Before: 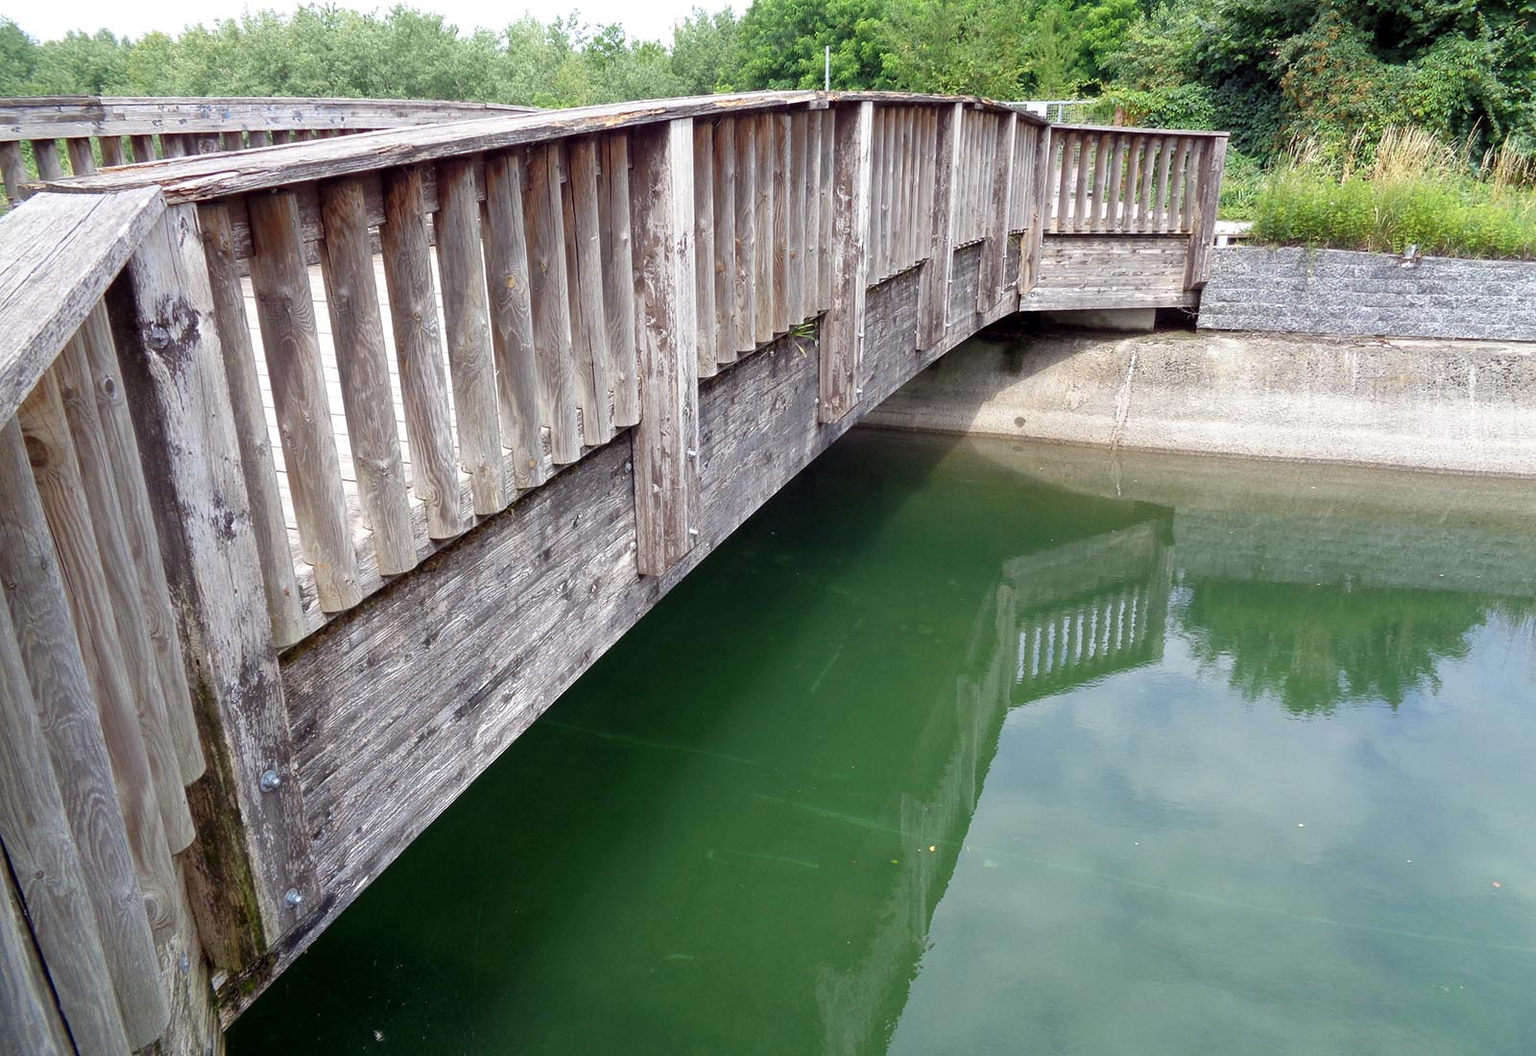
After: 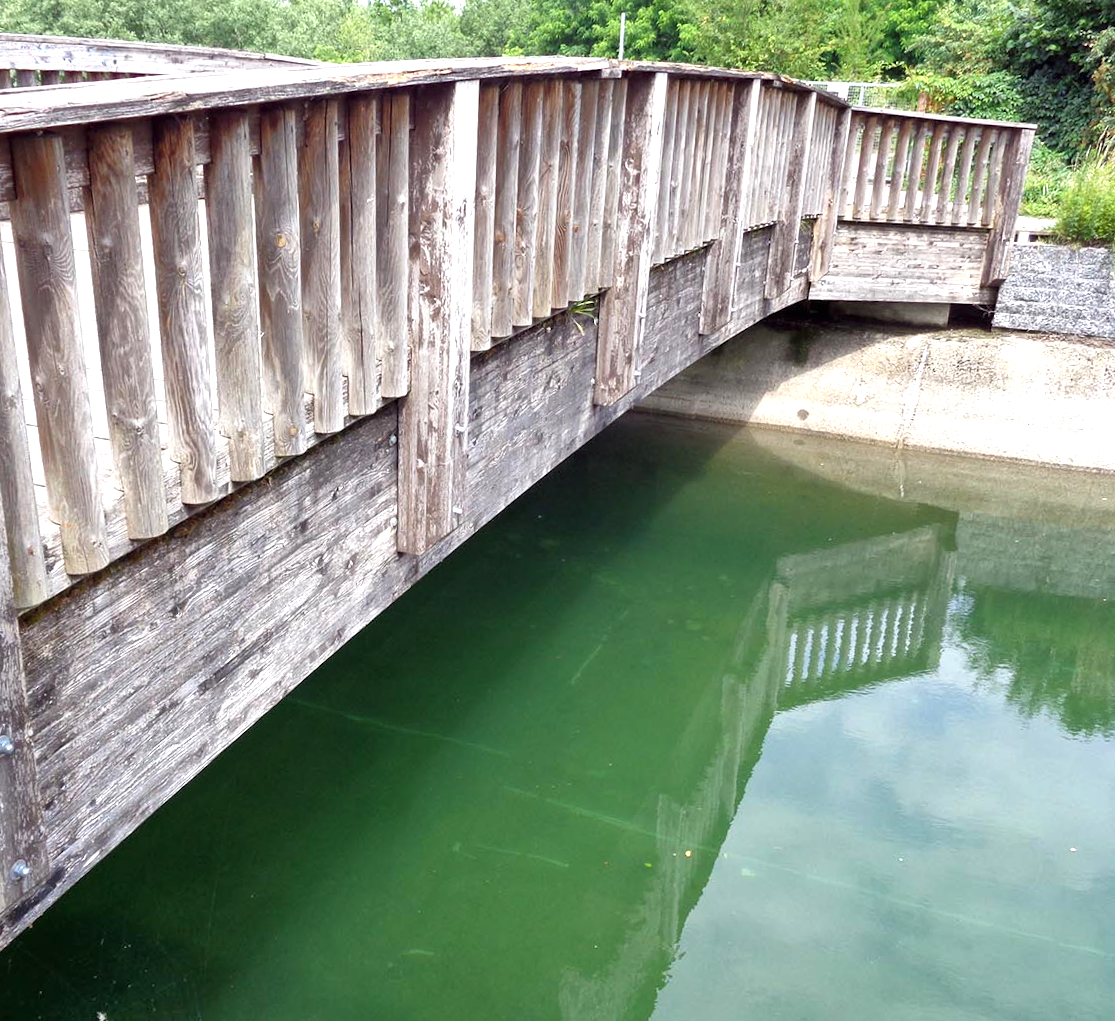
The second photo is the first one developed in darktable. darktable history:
crop and rotate: angle -3.04°, left 14.055%, top 0.033%, right 10.939%, bottom 0.032%
exposure: black level correction 0, exposure 0.696 EV, compensate highlight preservation false
shadows and highlights: shadows 48.42, highlights -42.46, soften with gaussian
